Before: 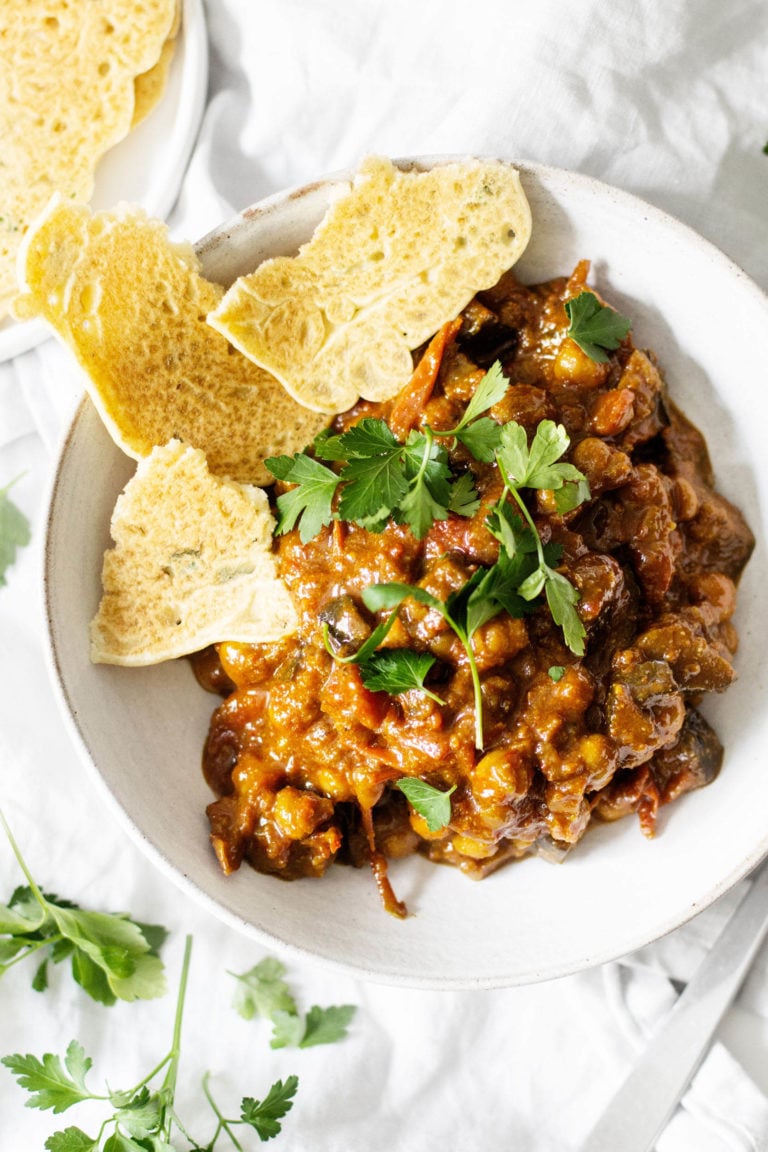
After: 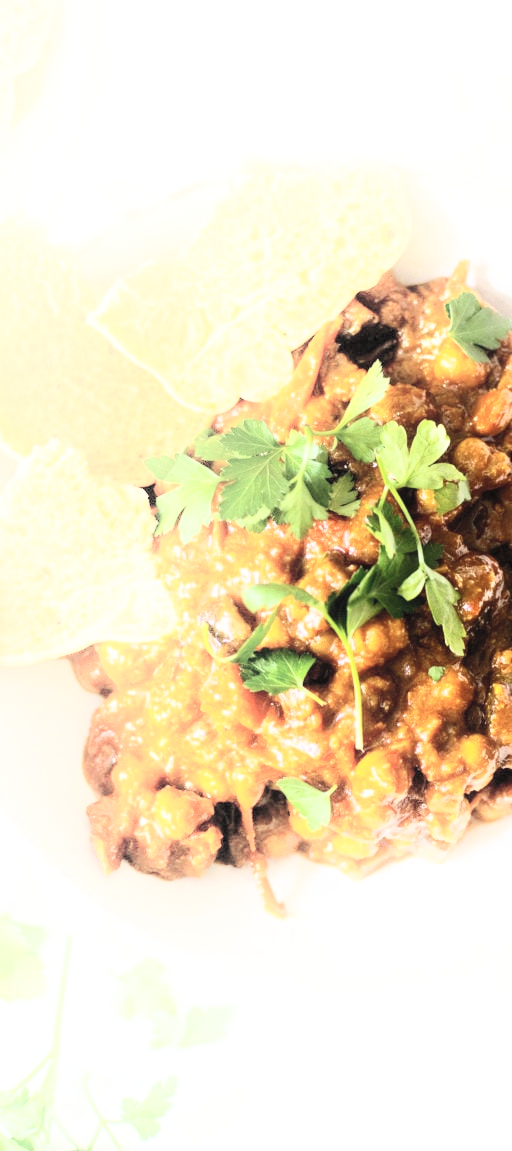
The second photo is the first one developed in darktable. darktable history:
crop and rotate: left 15.754%, right 17.579%
contrast brightness saturation: contrast 0.39, brightness 0.53
shadows and highlights: shadows -90, highlights 90, soften with gaussian
